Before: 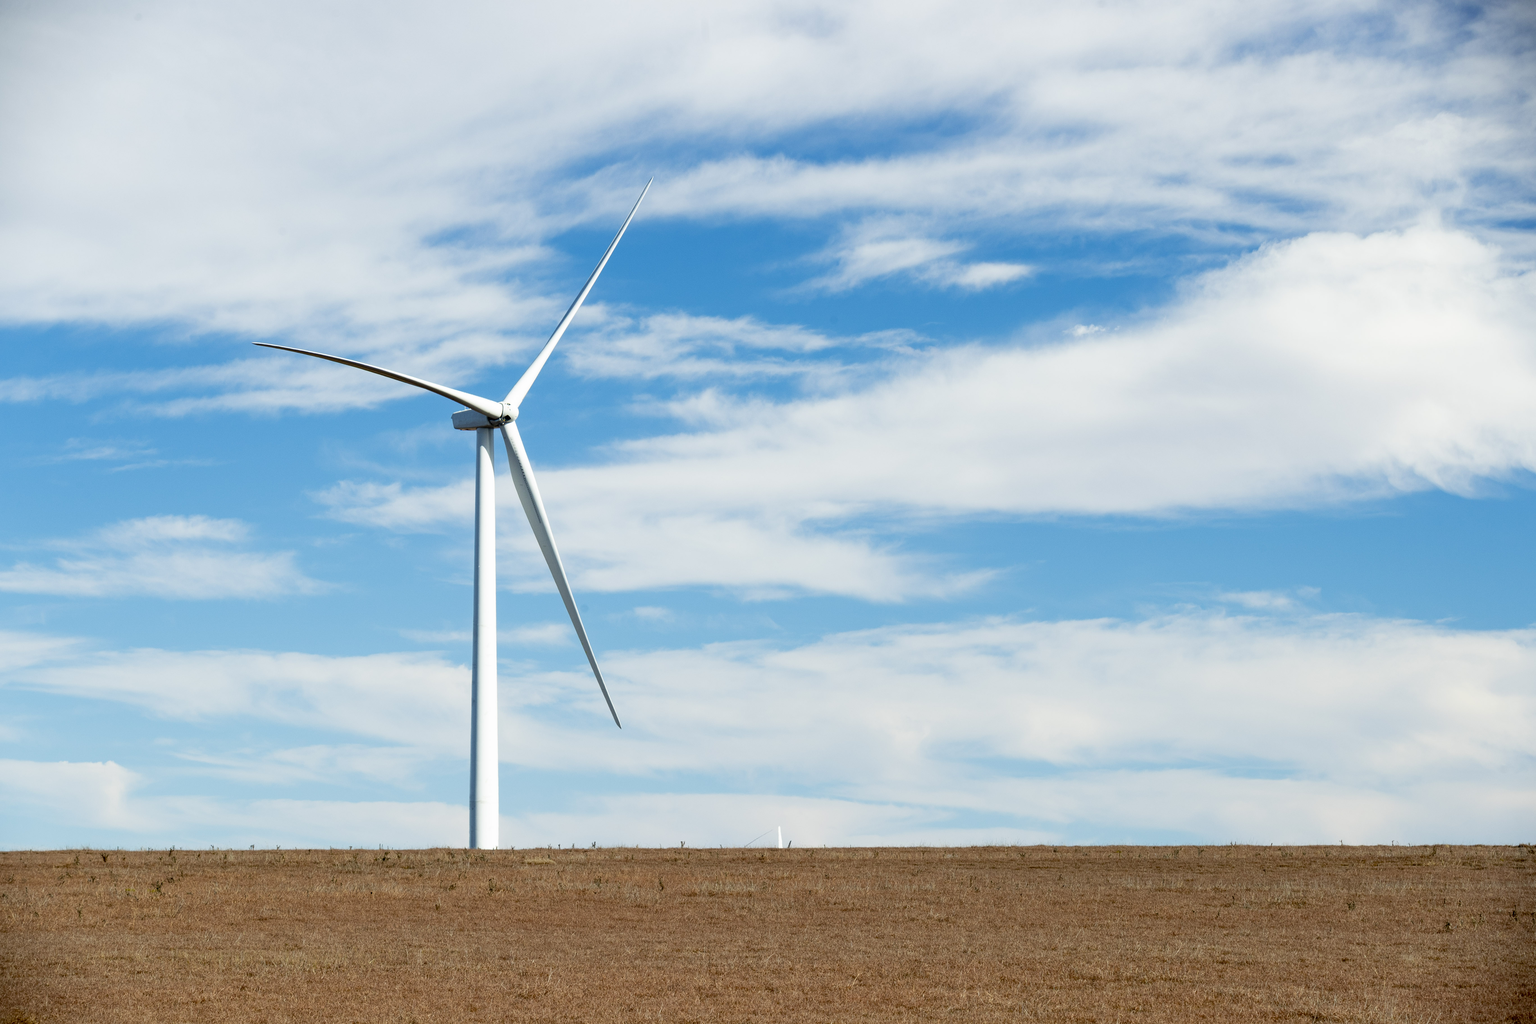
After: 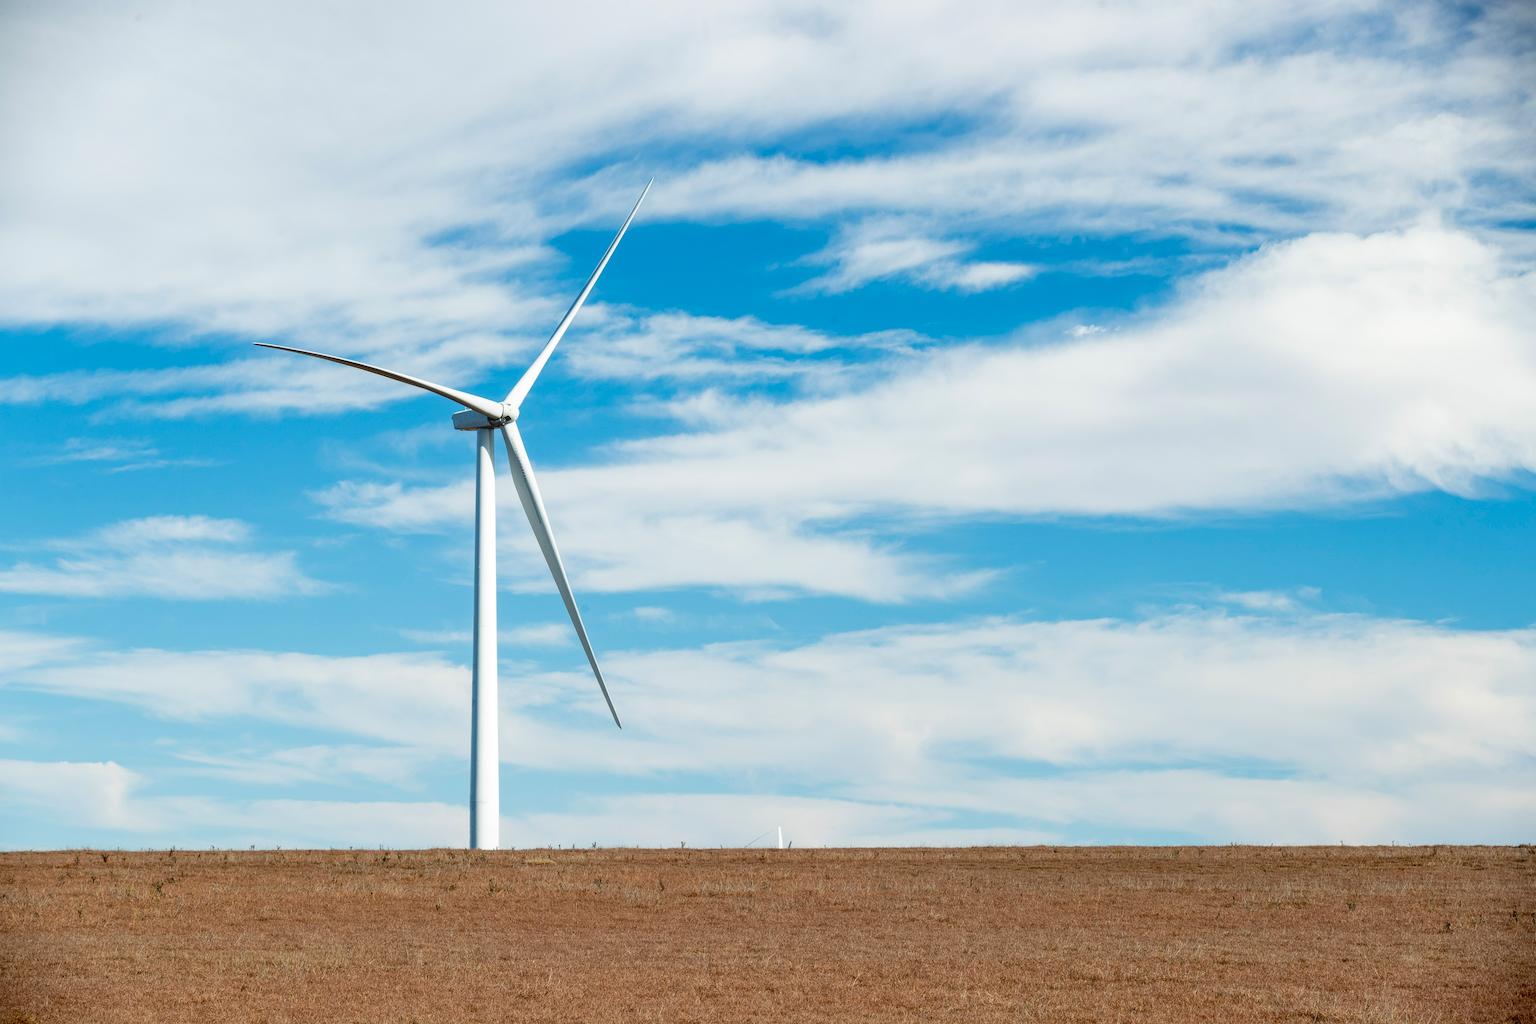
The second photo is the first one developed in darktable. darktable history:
haze removal: strength -0.064, compatibility mode true, adaptive false
local contrast: detail 110%
